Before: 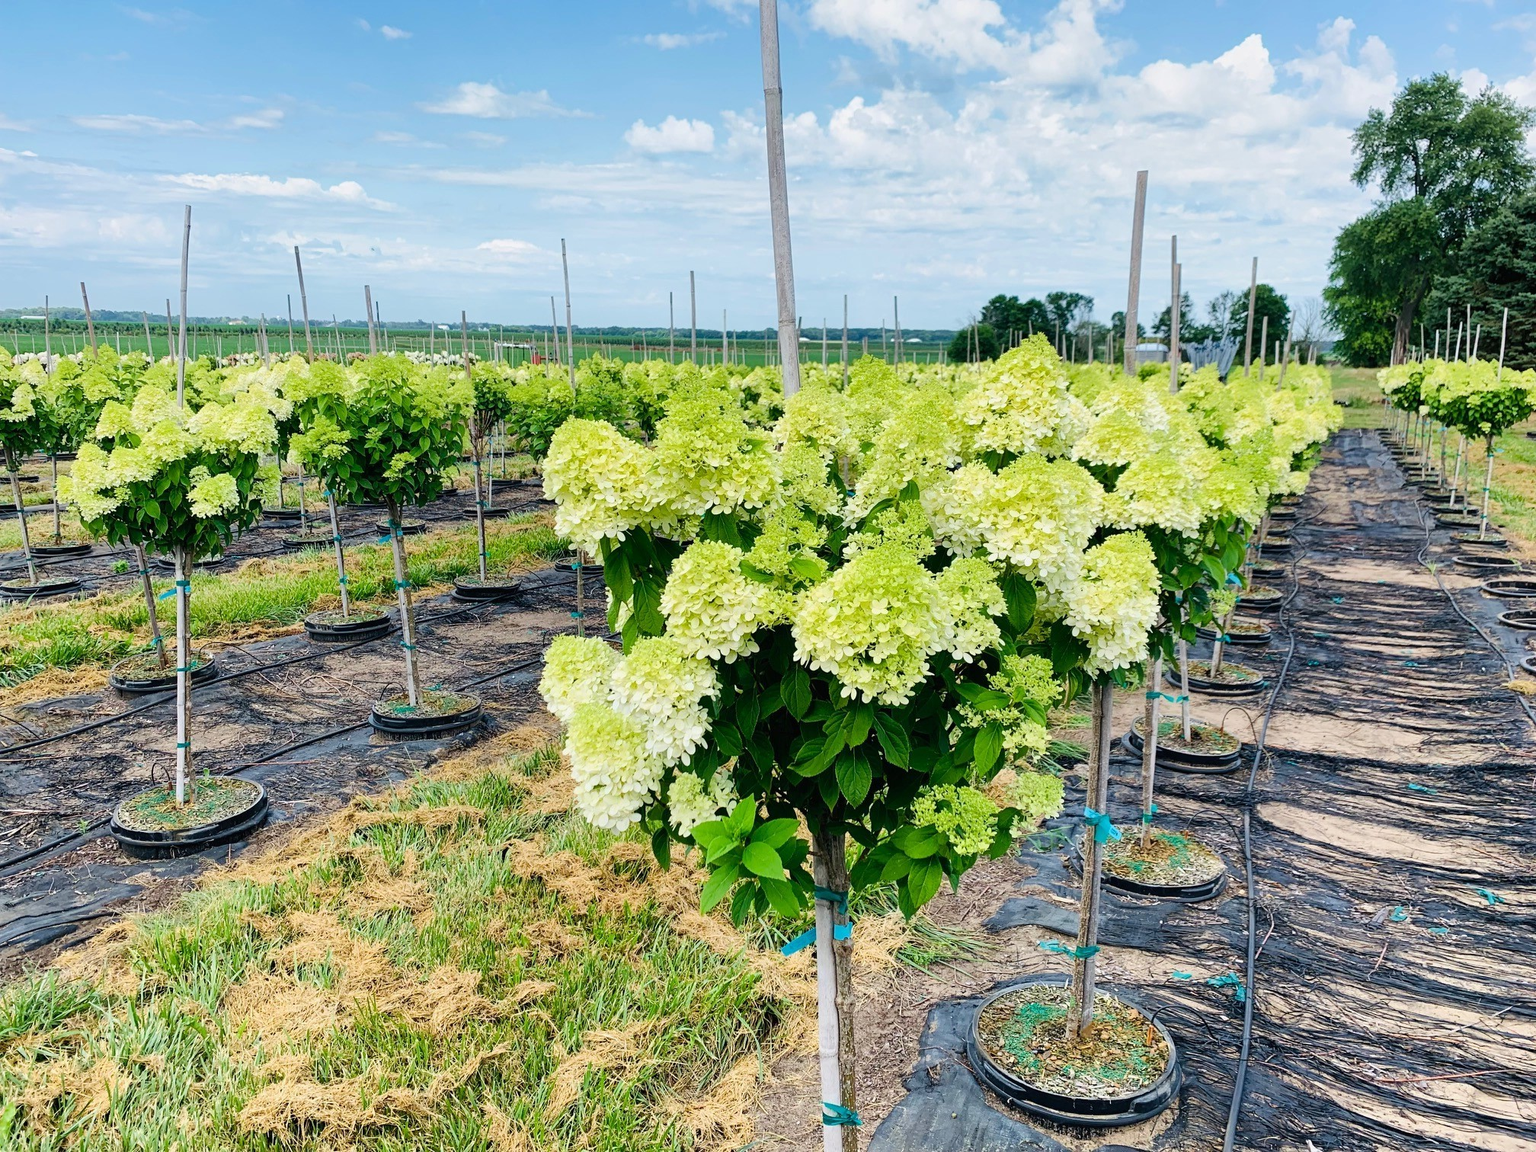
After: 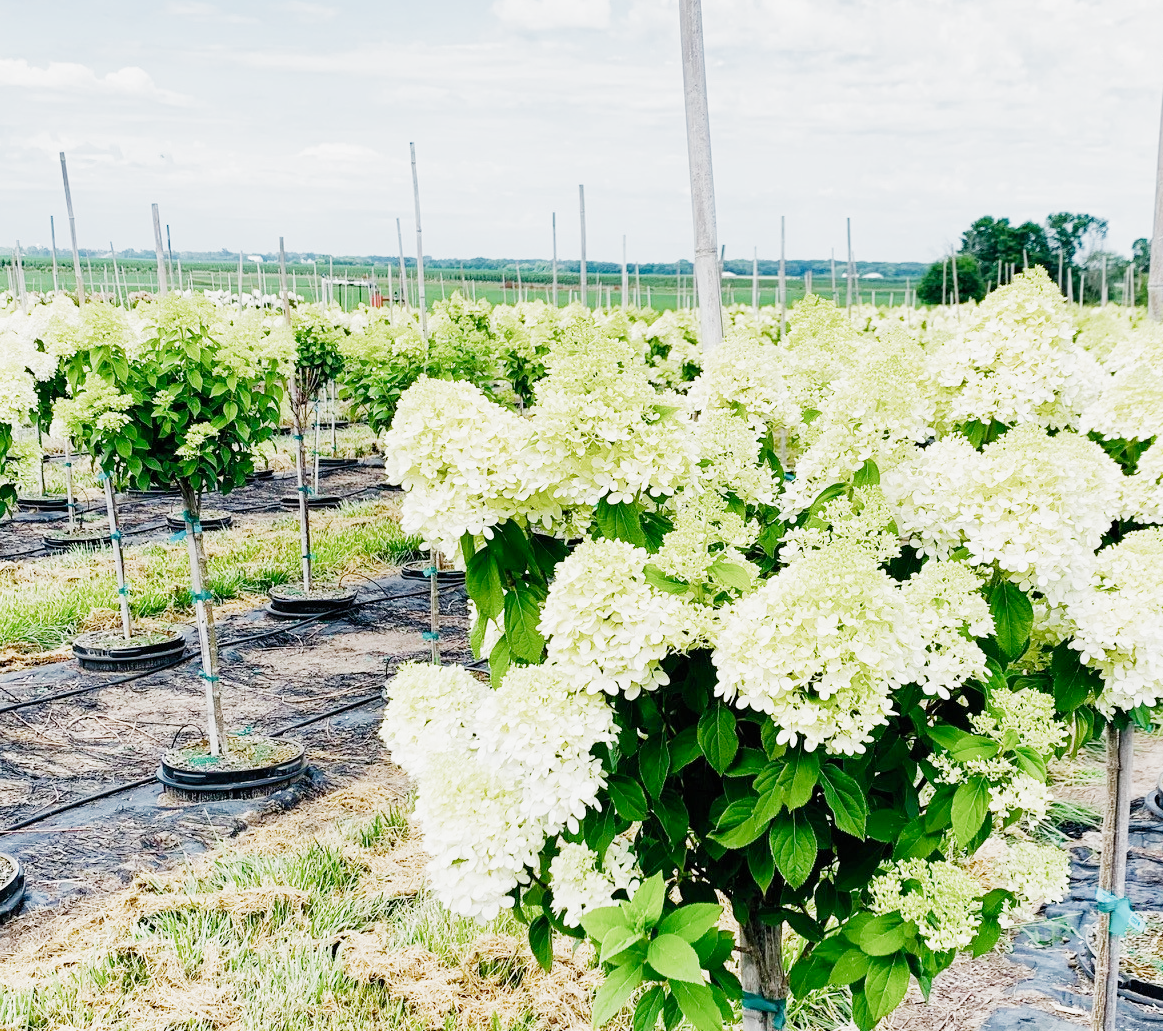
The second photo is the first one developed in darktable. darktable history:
crop: left 16.254%, top 11.373%, right 26.037%, bottom 20.399%
exposure: black level correction 0, exposure 1.363 EV, compensate highlight preservation false
filmic rgb: black relative exposure -7.65 EV, white relative exposure 4.56 EV, hardness 3.61, preserve chrominance no, color science v5 (2021)
